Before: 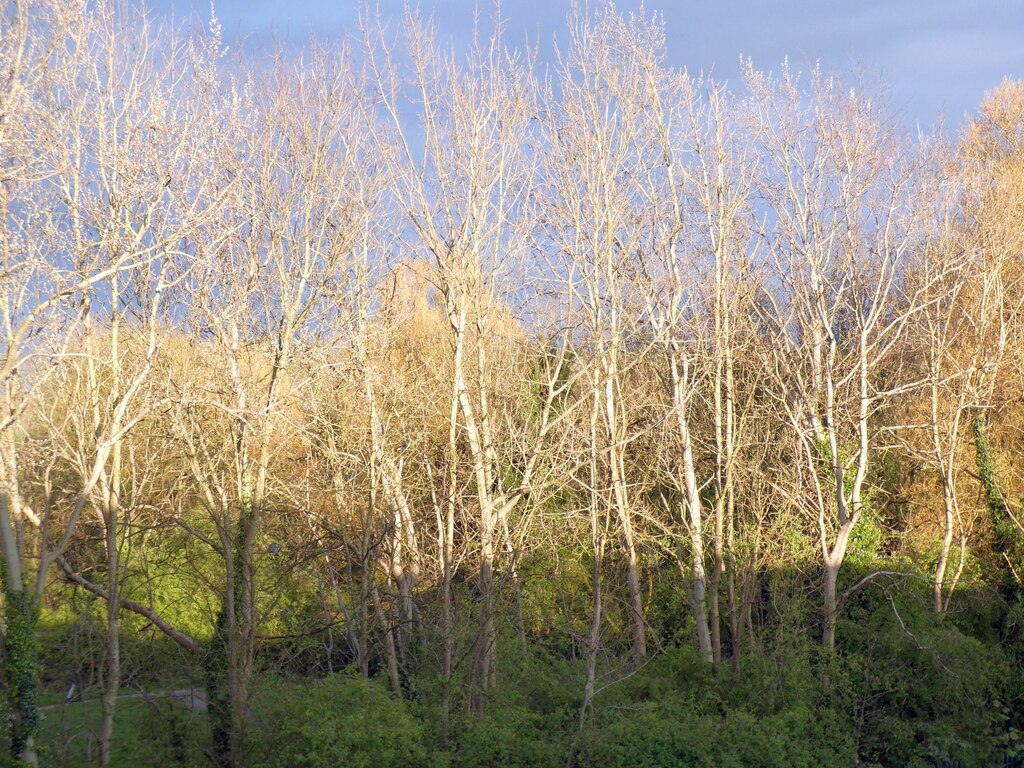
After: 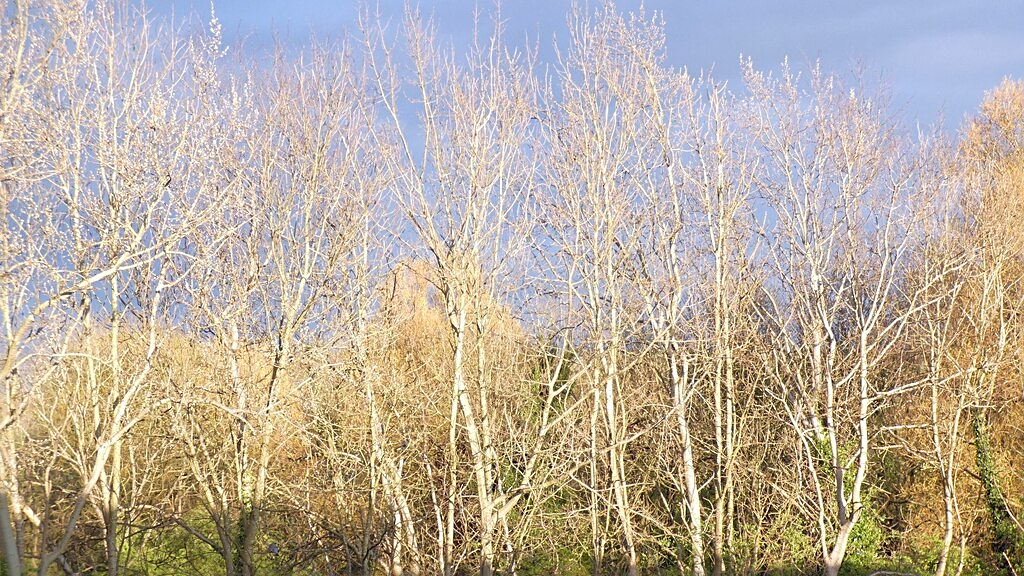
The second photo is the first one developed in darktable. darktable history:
sharpen: on, module defaults
crop: bottom 24.994%
